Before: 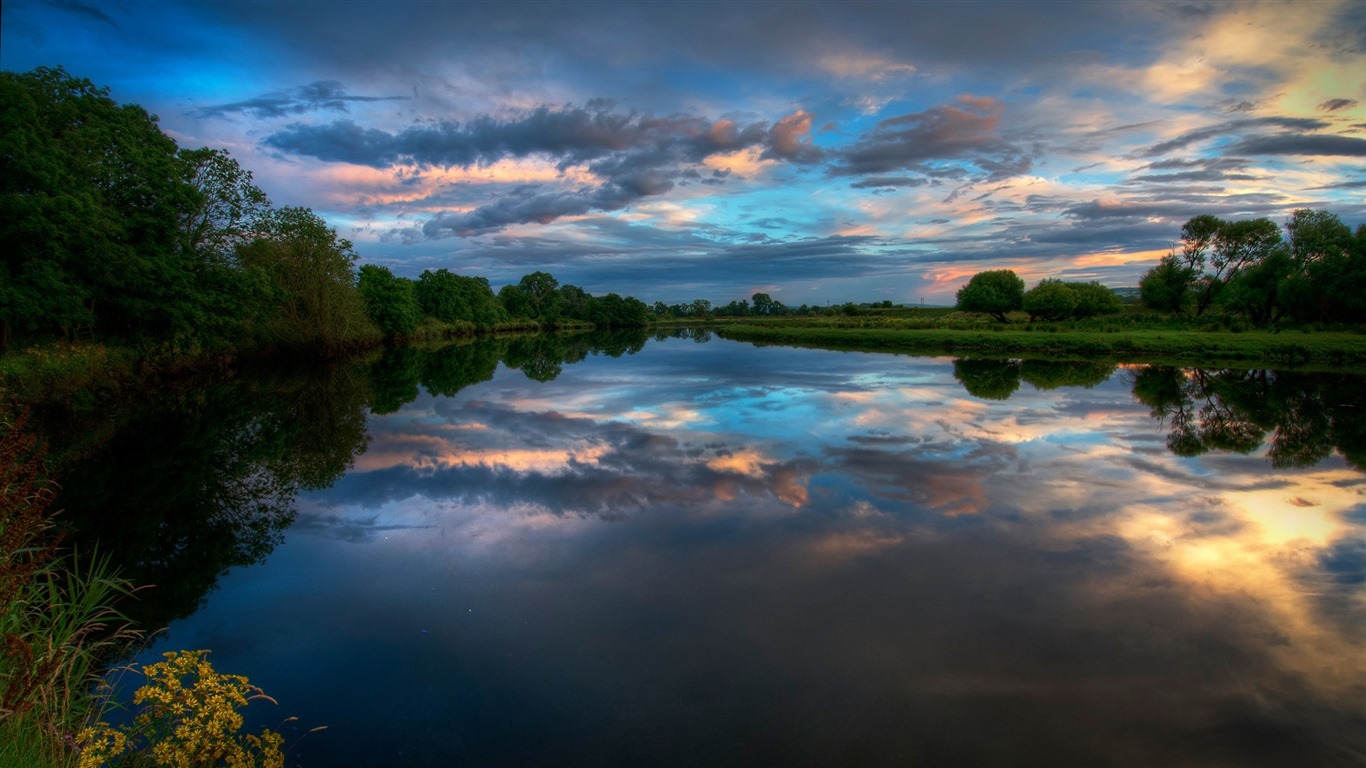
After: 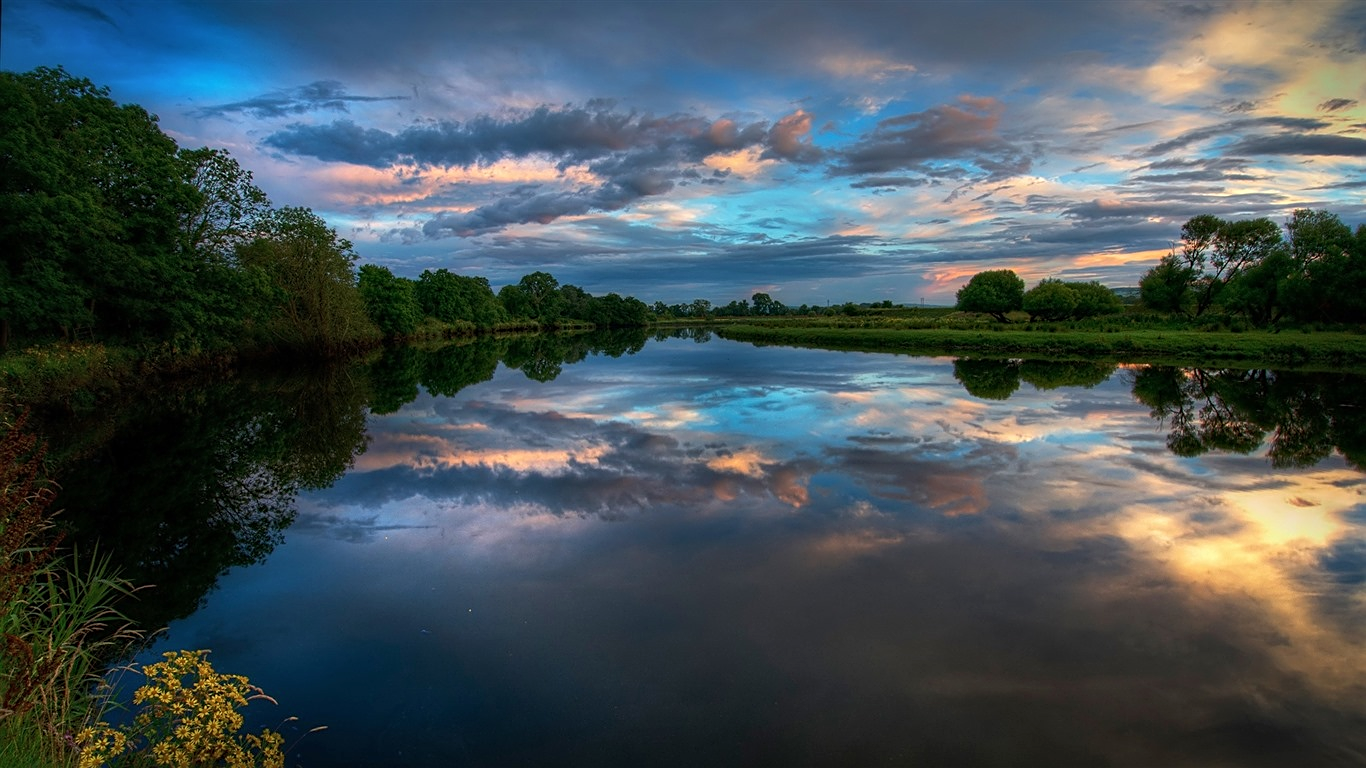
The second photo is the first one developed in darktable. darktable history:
exposure: compensate highlight preservation false
sharpen: on, module defaults
shadows and highlights: shadows 24.46, highlights -77.12, soften with gaussian
